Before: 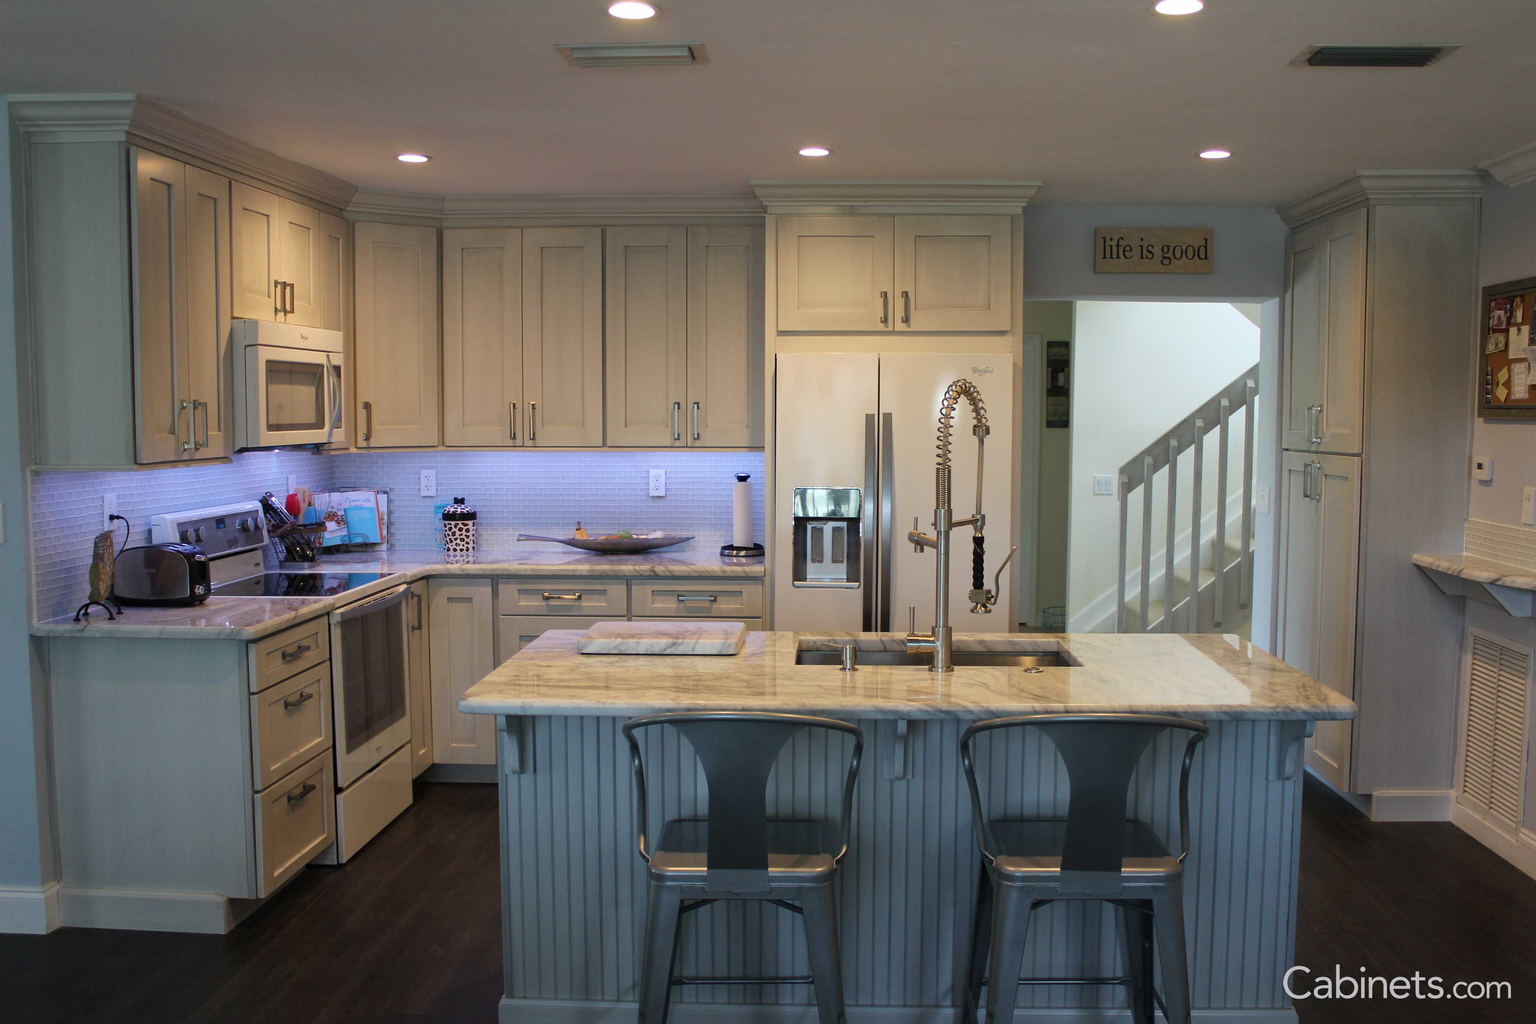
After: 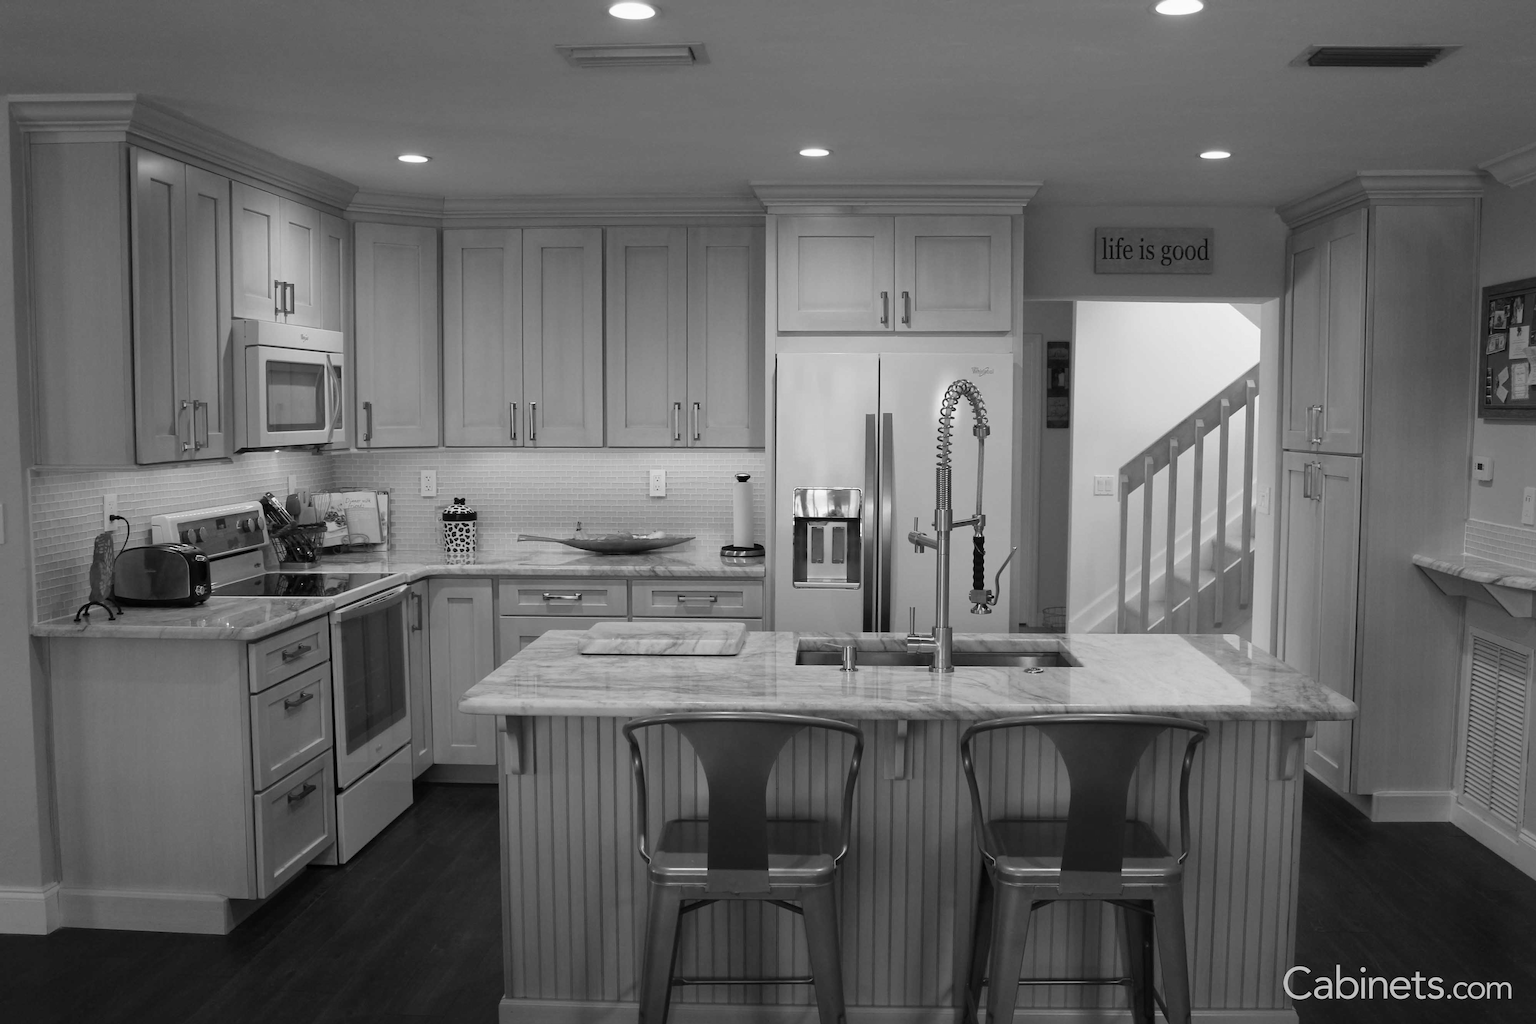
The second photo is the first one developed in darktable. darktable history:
white balance: red 0.871, blue 1.249
monochrome: on, module defaults
